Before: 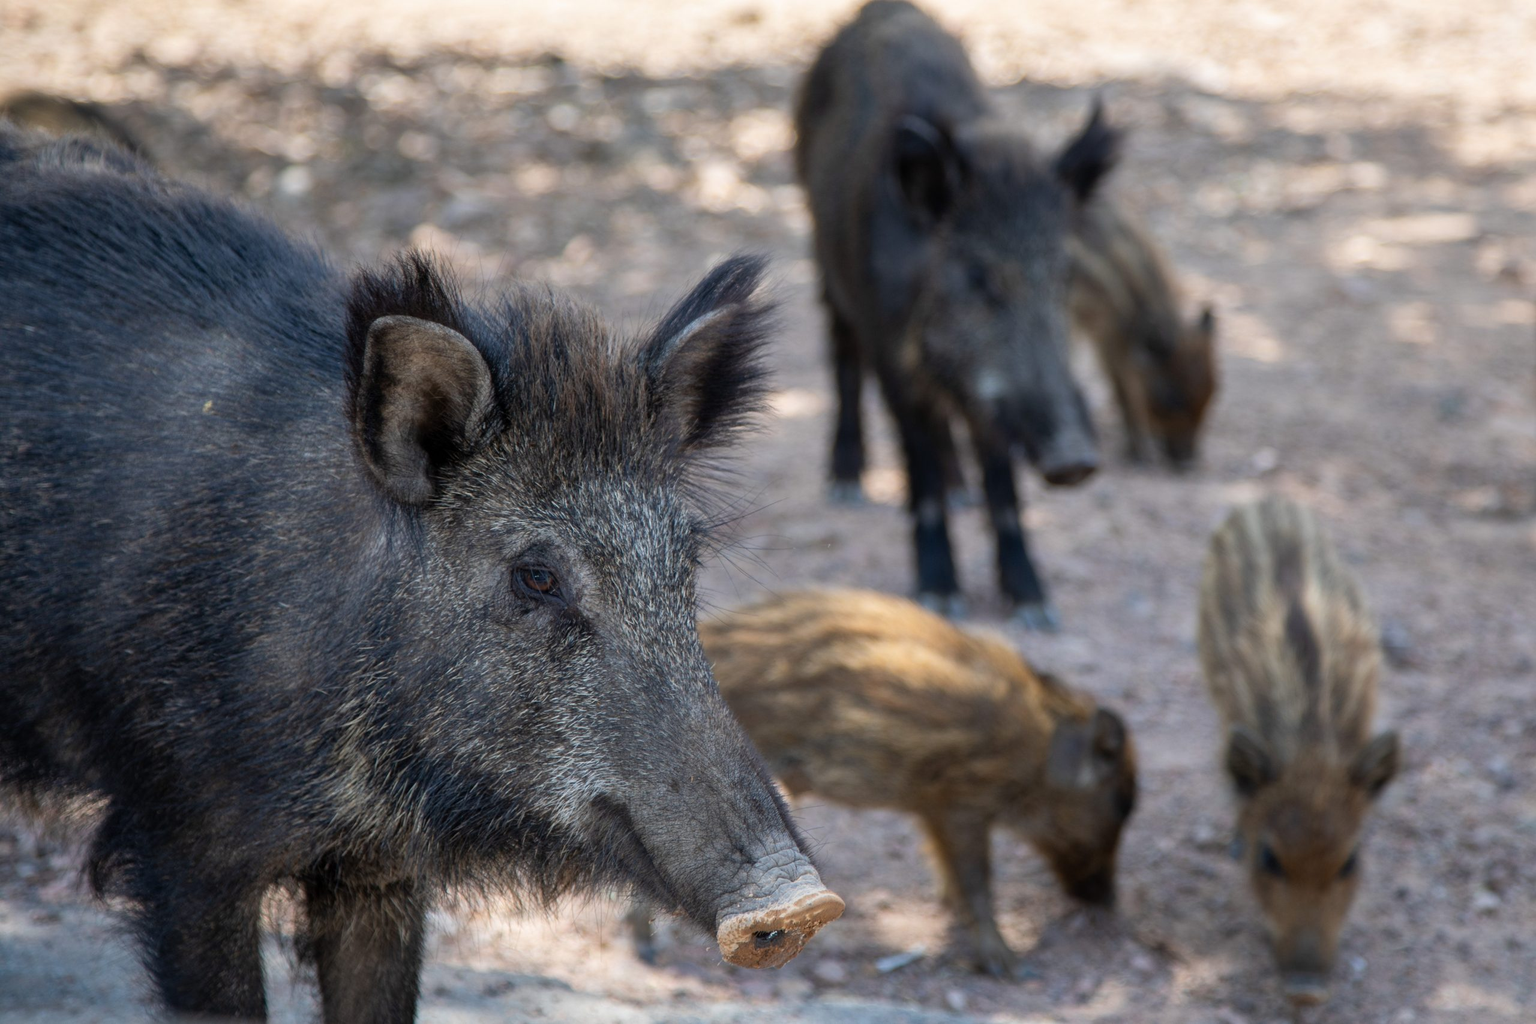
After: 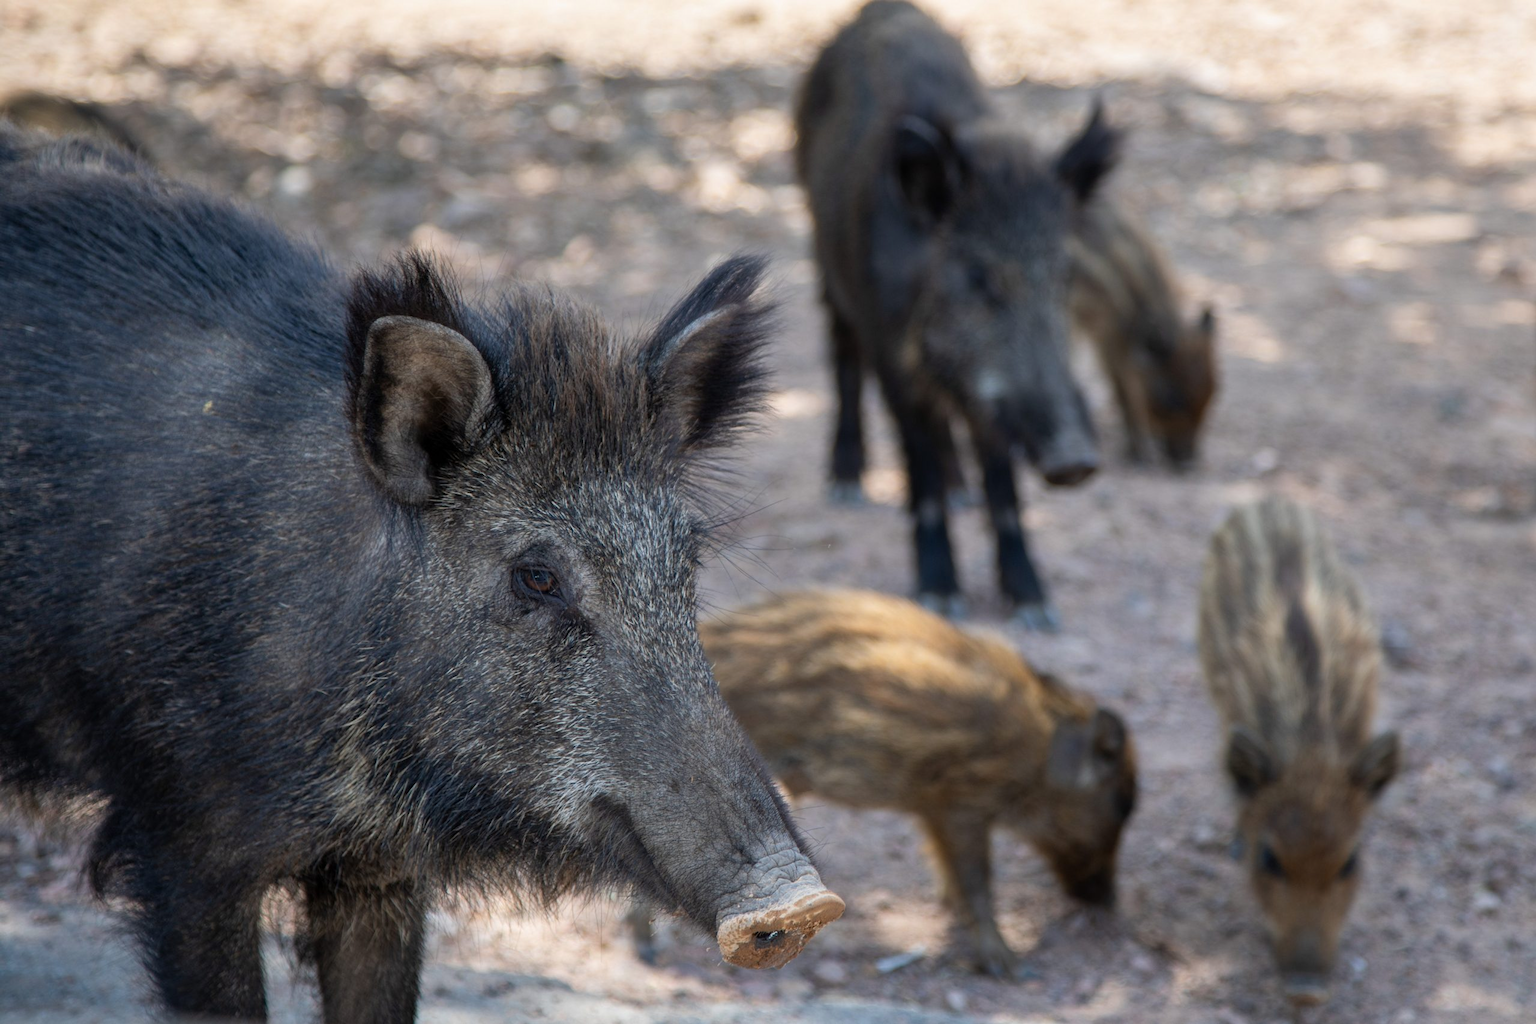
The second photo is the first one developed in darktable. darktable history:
color balance: output saturation 98.5%
exposure: exposure -0.021 EV, compensate highlight preservation false
